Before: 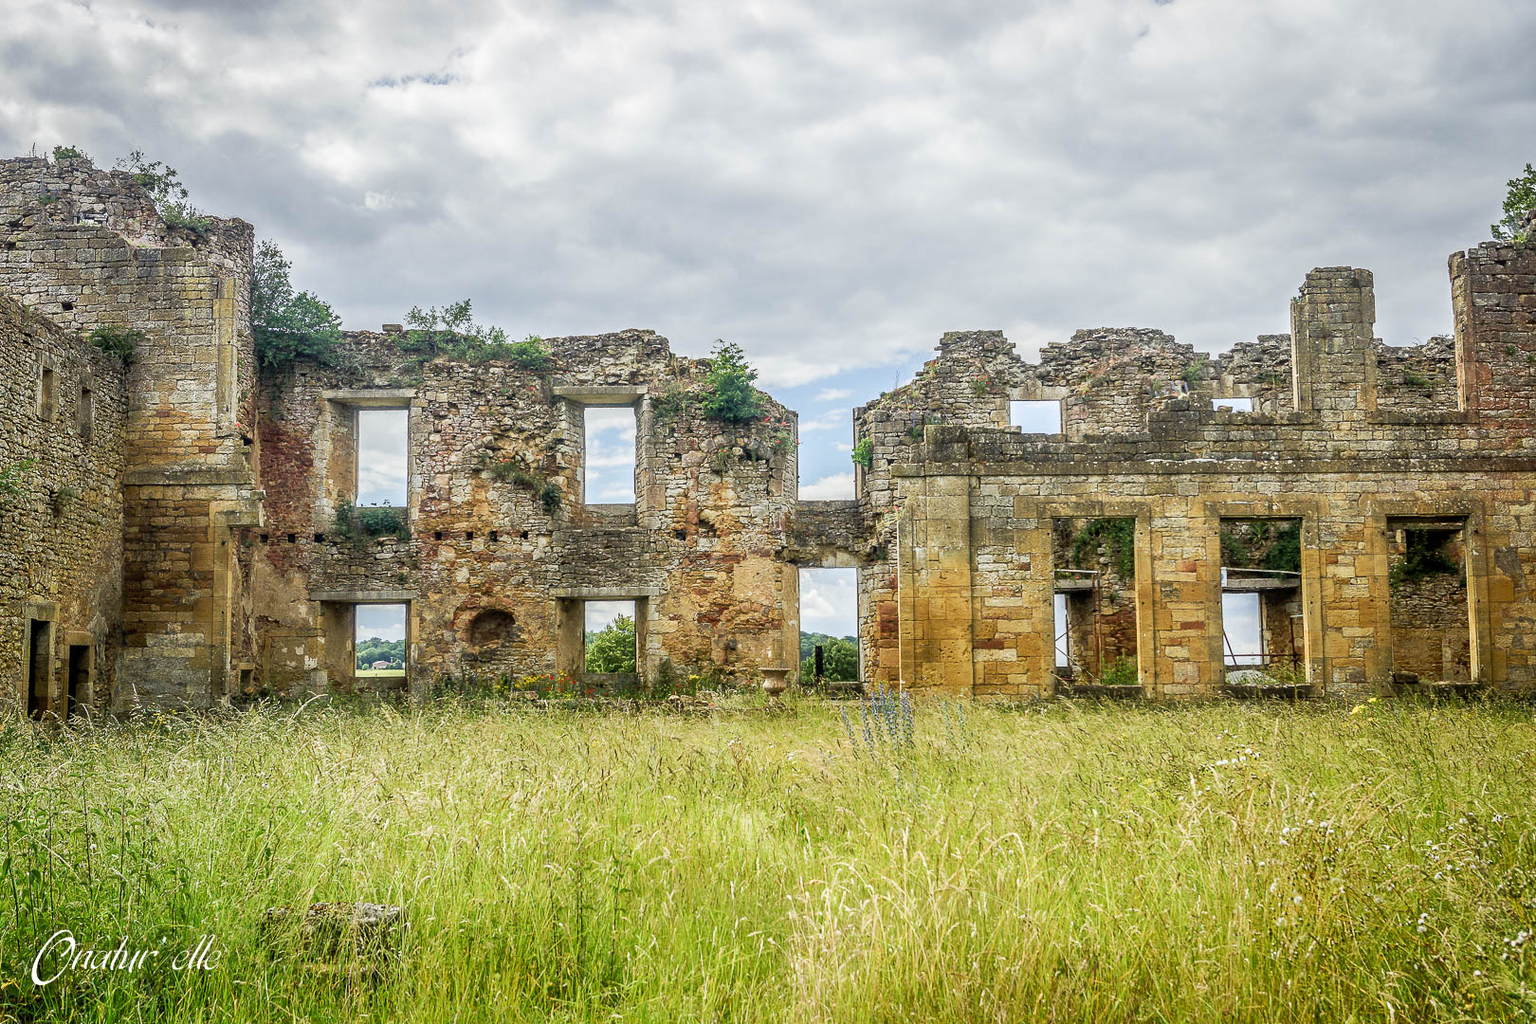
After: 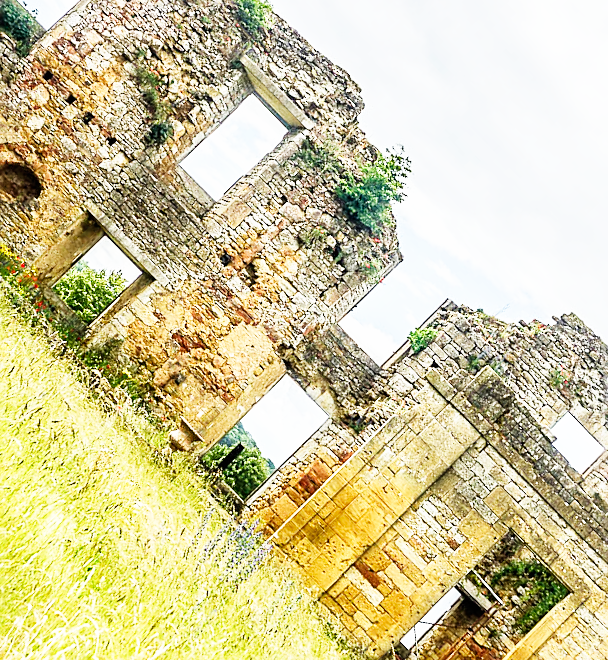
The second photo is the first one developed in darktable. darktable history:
base curve: curves: ch0 [(0, 0) (0.007, 0.004) (0.027, 0.03) (0.046, 0.07) (0.207, 0.54) (0.442, 0.872) (0.673, 0.972) (1, 1)], exposure shift 0.01, preserve colors none
sharpen: on, module defaults
crop and rotate: angle -46.12°, top 16.498%, right 0.819%, bottom 11.671%
